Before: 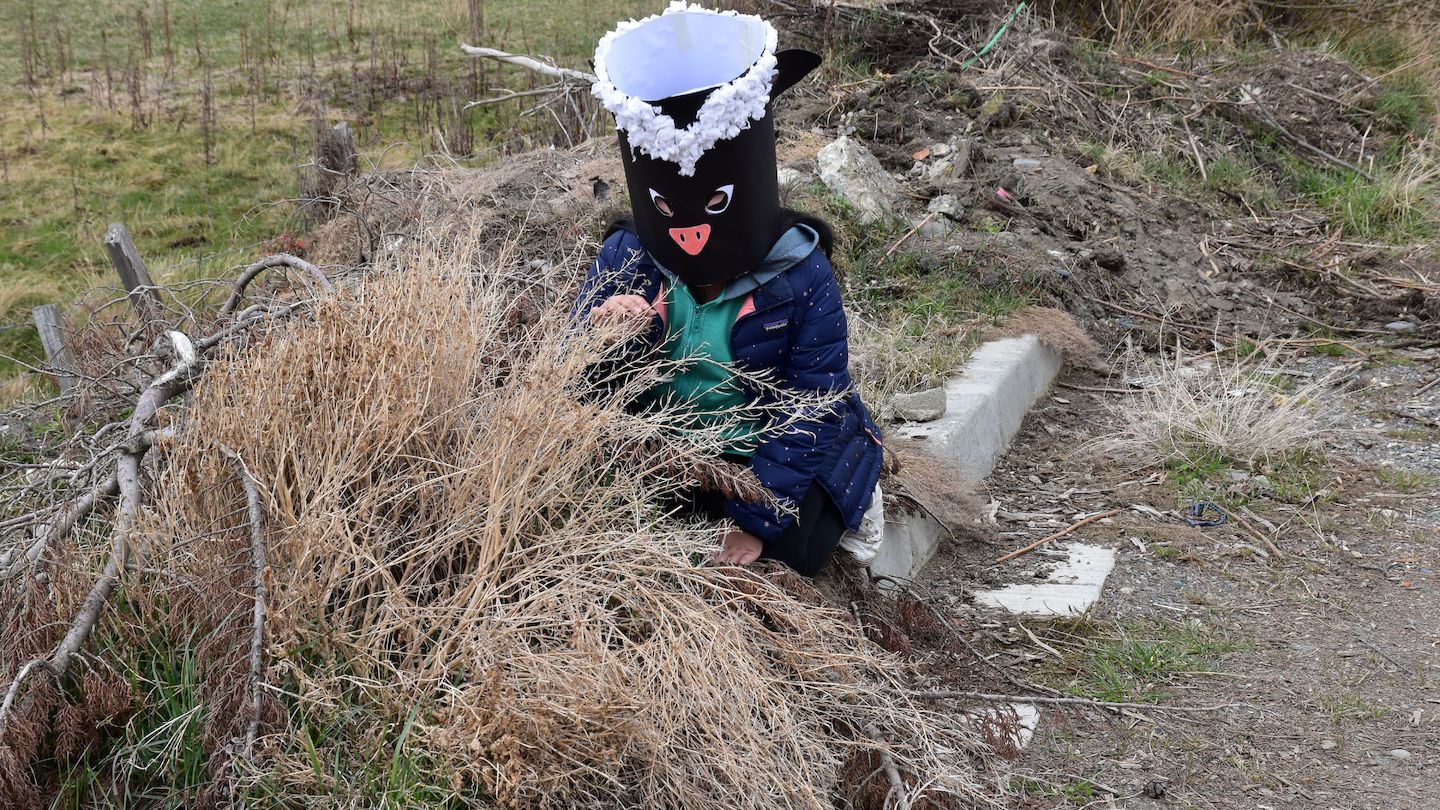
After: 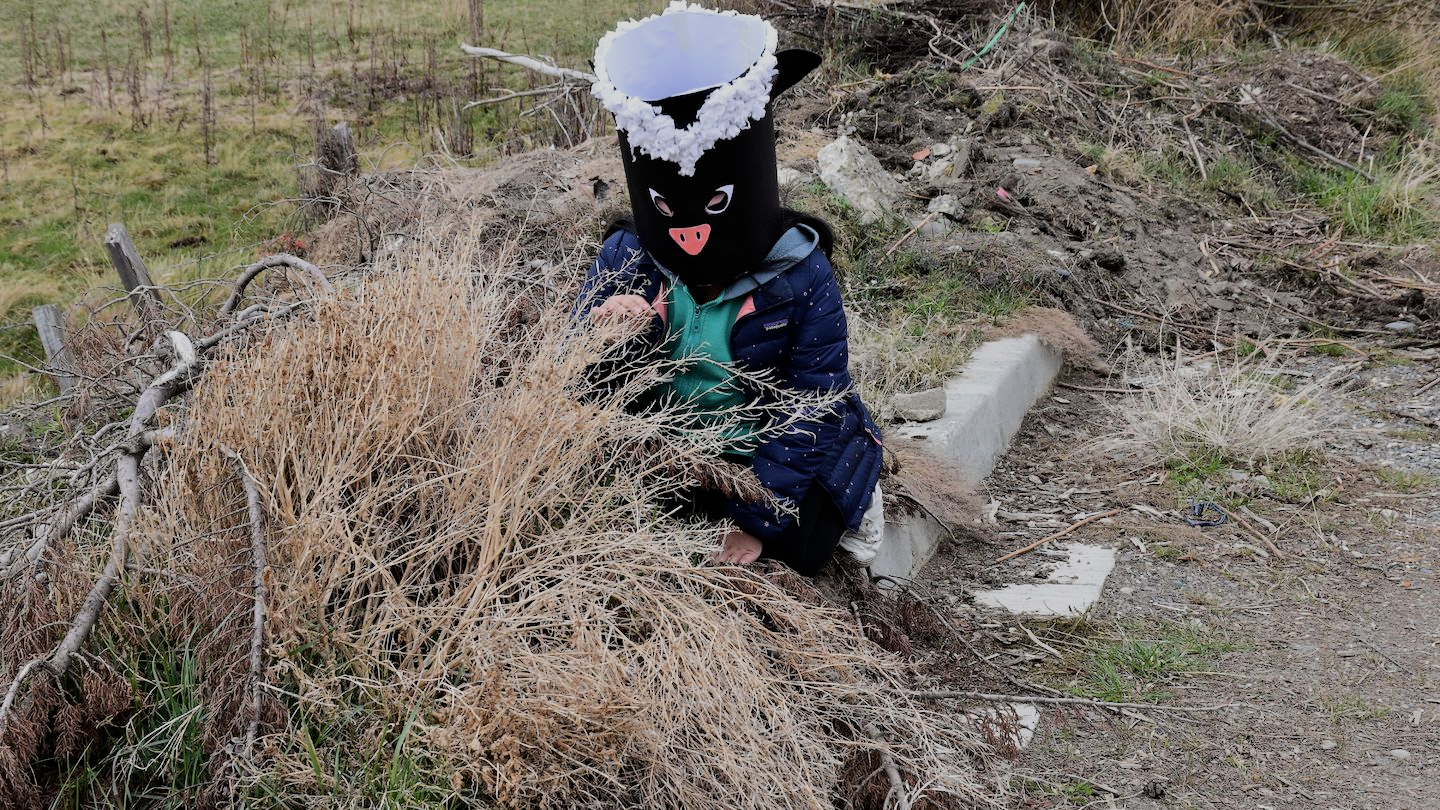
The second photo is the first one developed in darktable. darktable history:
filmic rgb: black relative exposure -7.65 EV, white relative exposure 4.56 EV, threshold 2.99 EV, hardness 3.61, contrast 1.059, enable highlight reconstruction true
